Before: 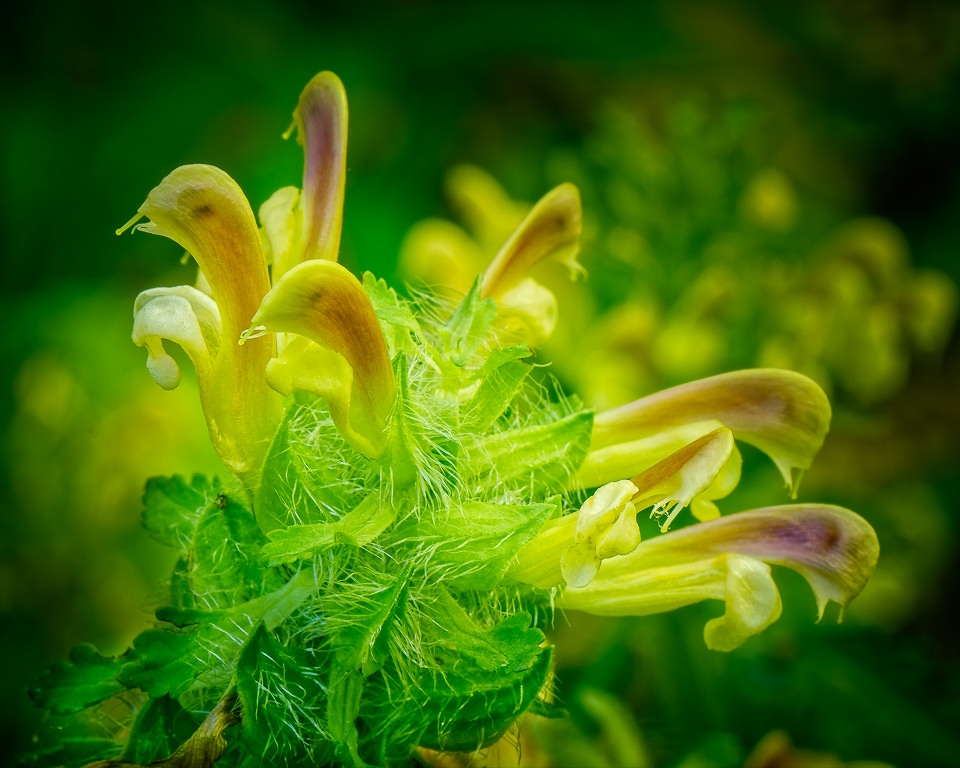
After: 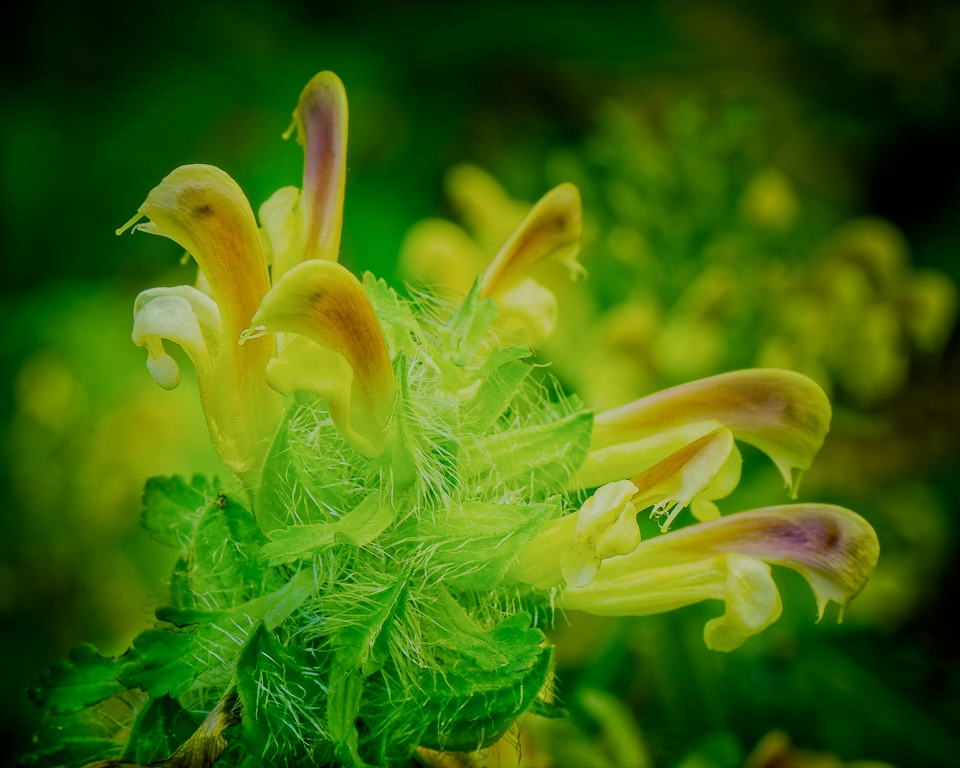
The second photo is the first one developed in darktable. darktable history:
filmic rgb: middle gray luminance 29.86%, black relative exposure -8.9 EV, white relative exposure 6.99 EV, target black luminance 0%, hardness 2.96, latitude 1.47%, contrast 0.962, highlights saturation mix 3.85%, shadows ↔ highlights balance 12.03%, contrast in shadows safe
color calibration: illuminant same as pipeline (D50), adaptation XYZ, x 0.347, y 0.358, temperature 5008.43 K
